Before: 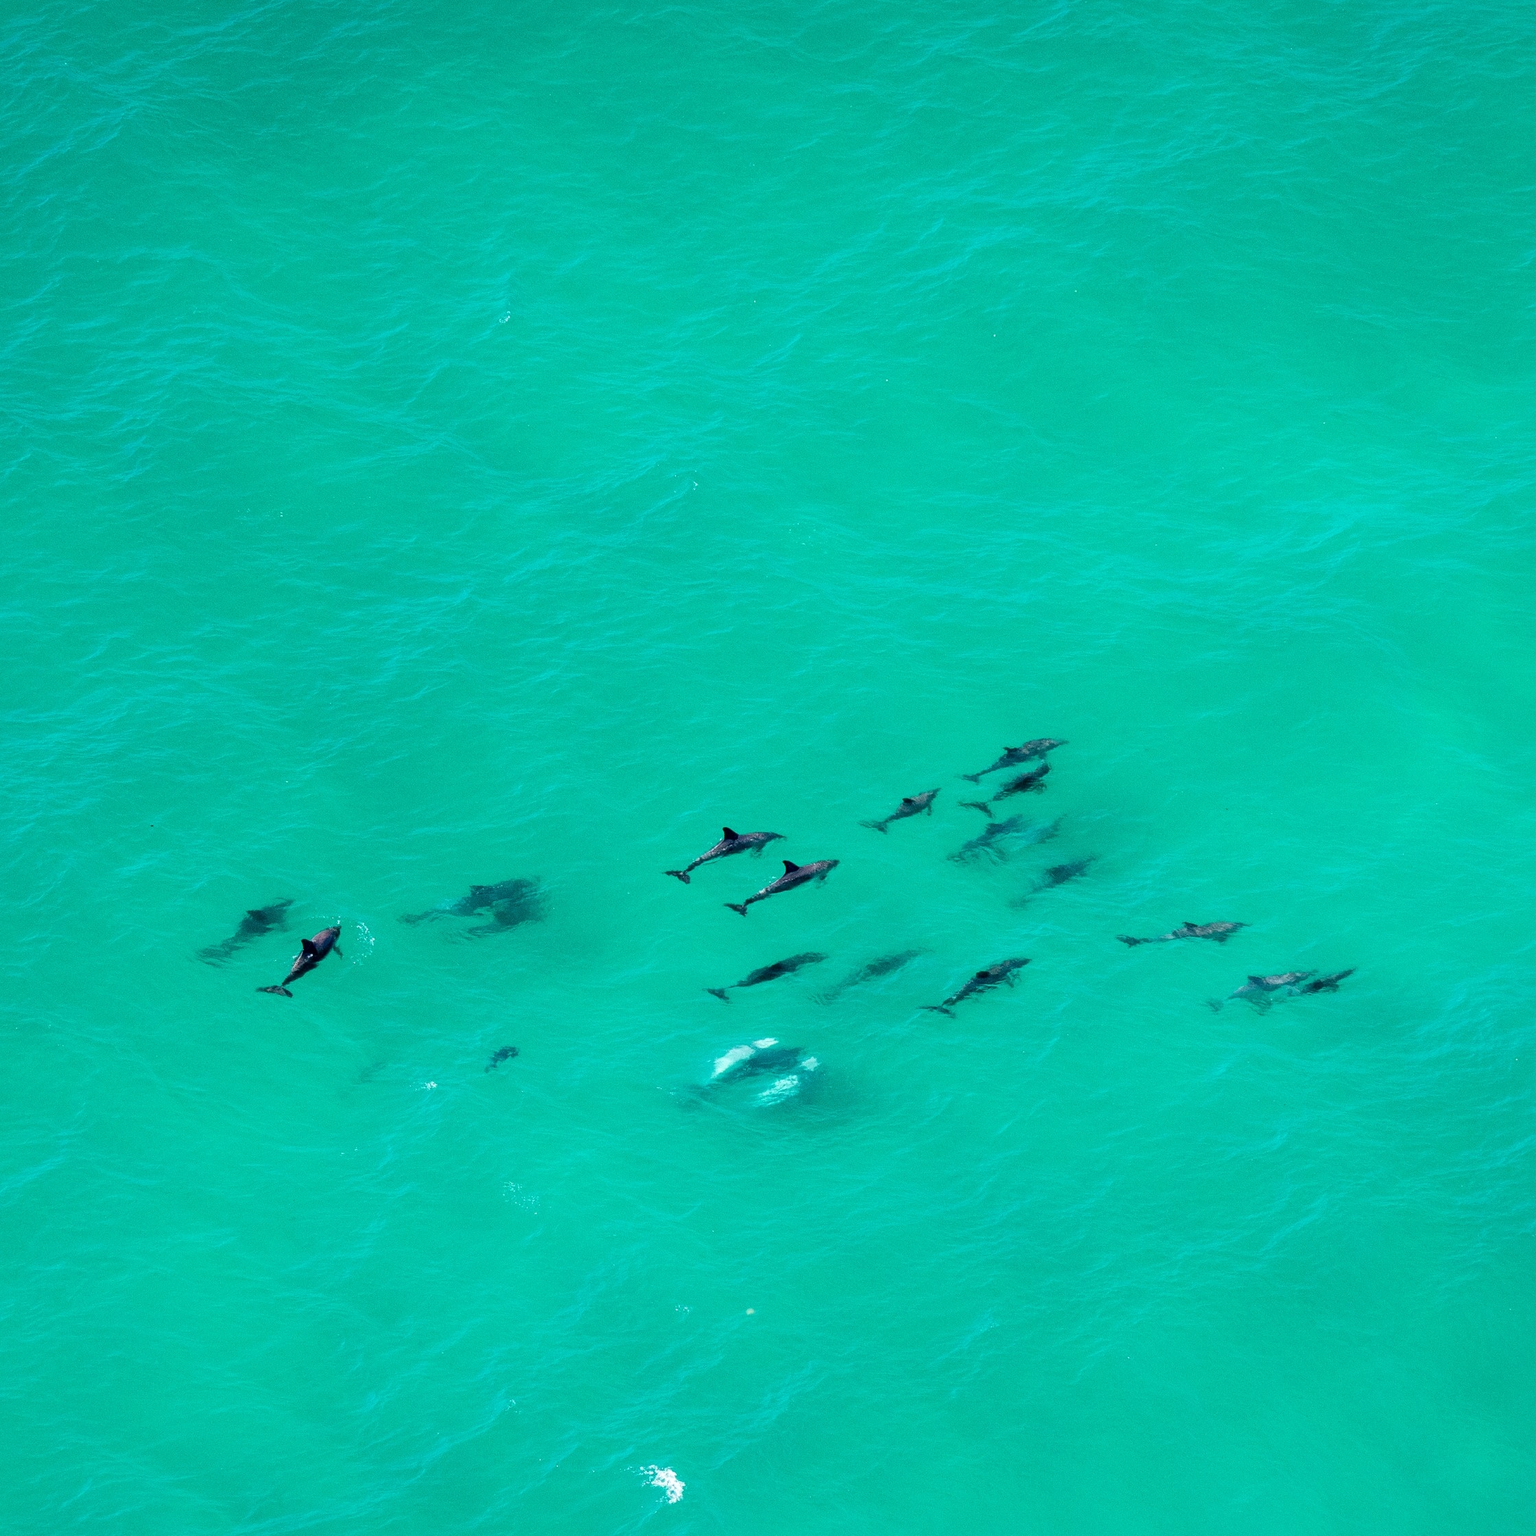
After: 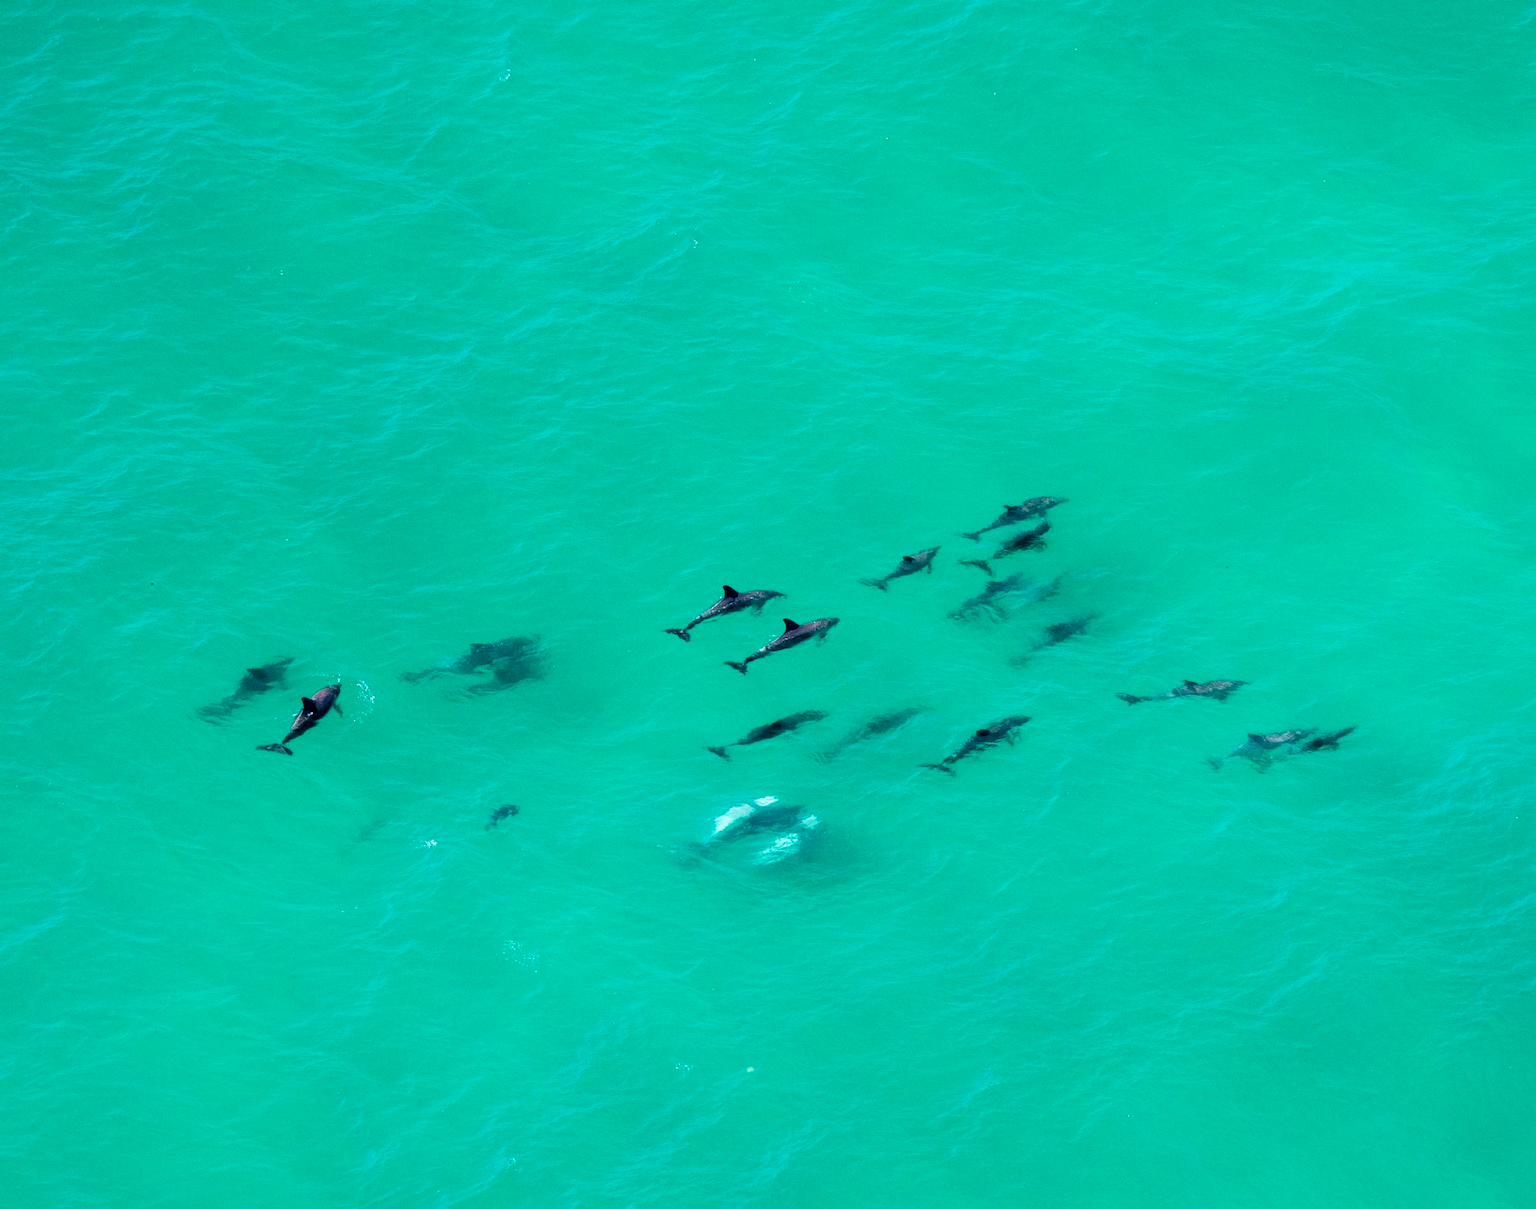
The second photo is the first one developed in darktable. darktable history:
velvia: on, module defaults
crop and rotate: top 15.774%, bottom 5.46%
